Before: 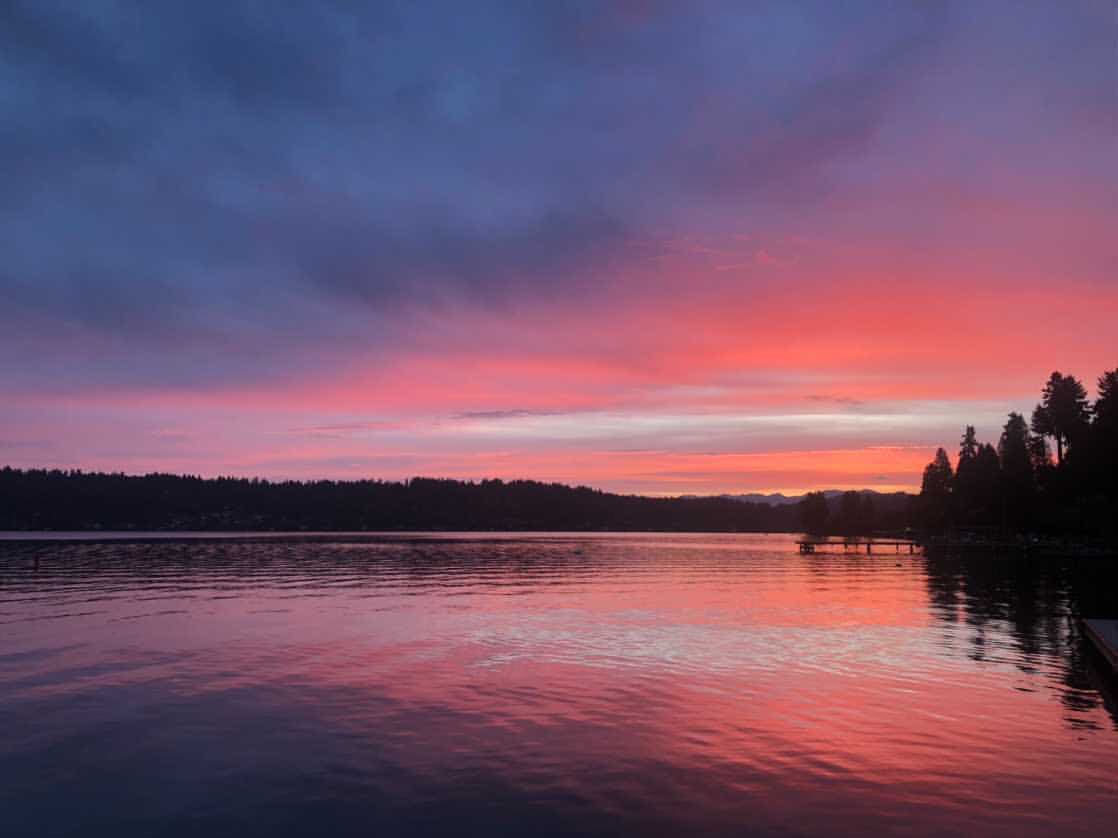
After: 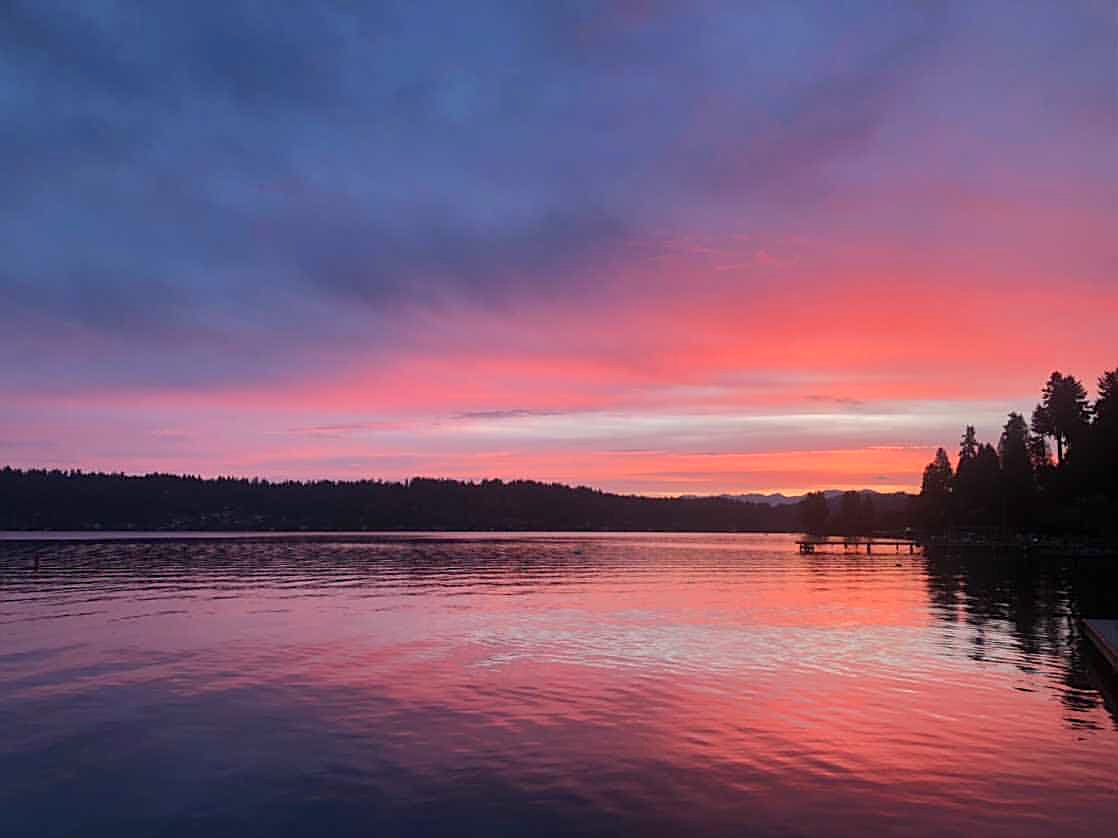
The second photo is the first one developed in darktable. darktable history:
levels: levels [0, 0.478, 1]
sharpen: on, module defaults
